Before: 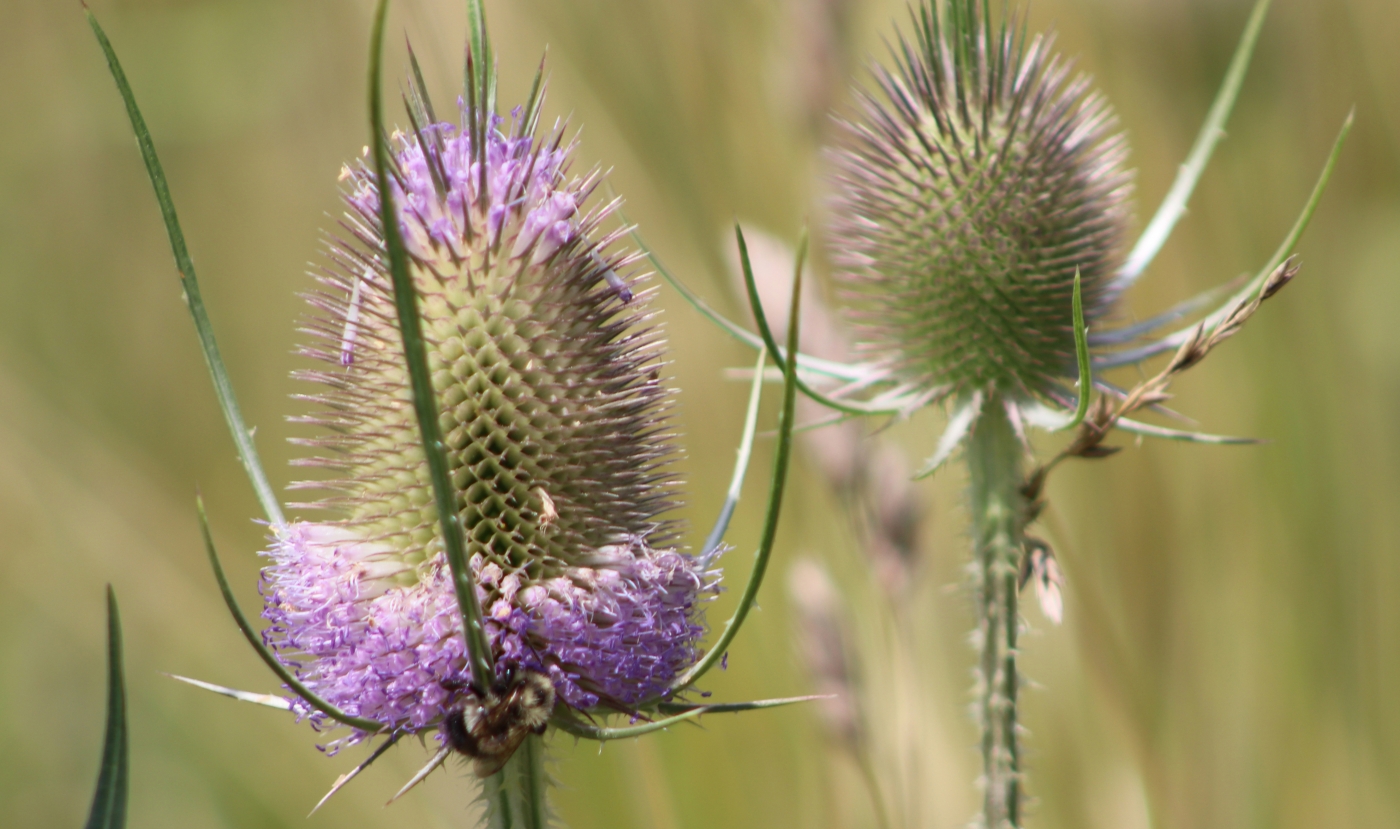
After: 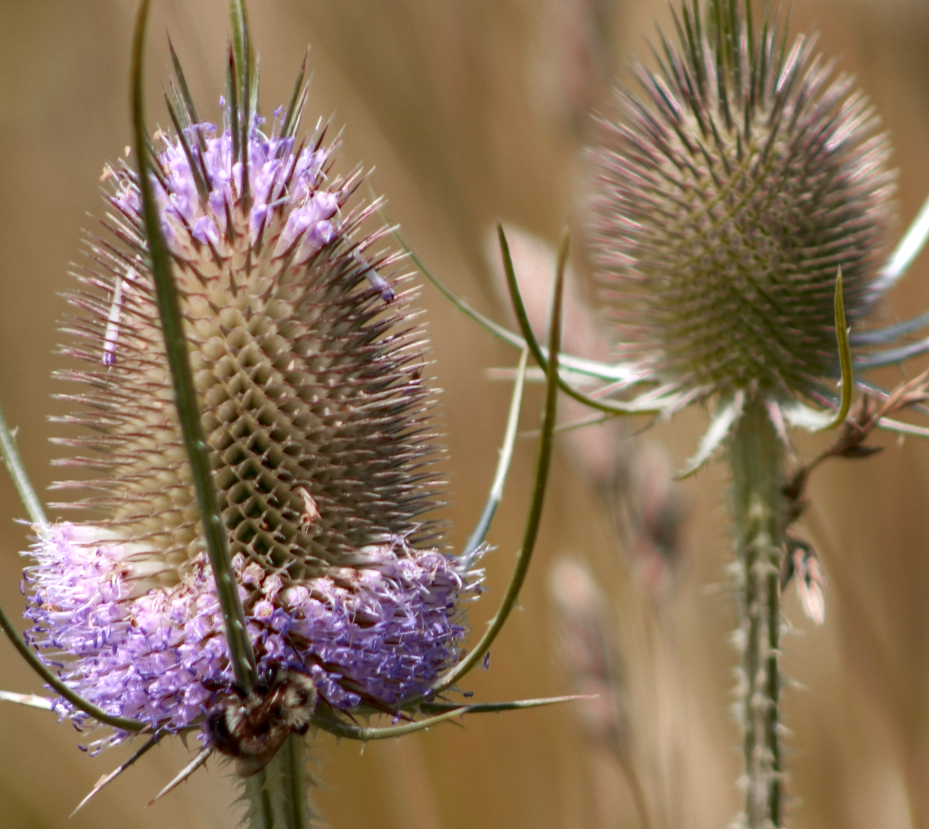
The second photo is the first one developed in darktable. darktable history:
color zones: curves: ch0 [(0, 0.299) (0.25, 0.383) (0.456, 0.352) (0.736, 0.571)]; ch1 [(0, 0.63) (0.151, 0.568) (0.254, 0.416) (0.47, 0.558) (0.732, 0.37) (0.909, 0.492)]; ch2 [(0.004, 0.604) (0.158, 0.443) (0.257, 0.403) (0.761, 0.468)], mix 30.24%
crop: left 17.059%, right 16.531%
local contrast: on, module defaults
haze removal: compatibility mode true, adaptive false
